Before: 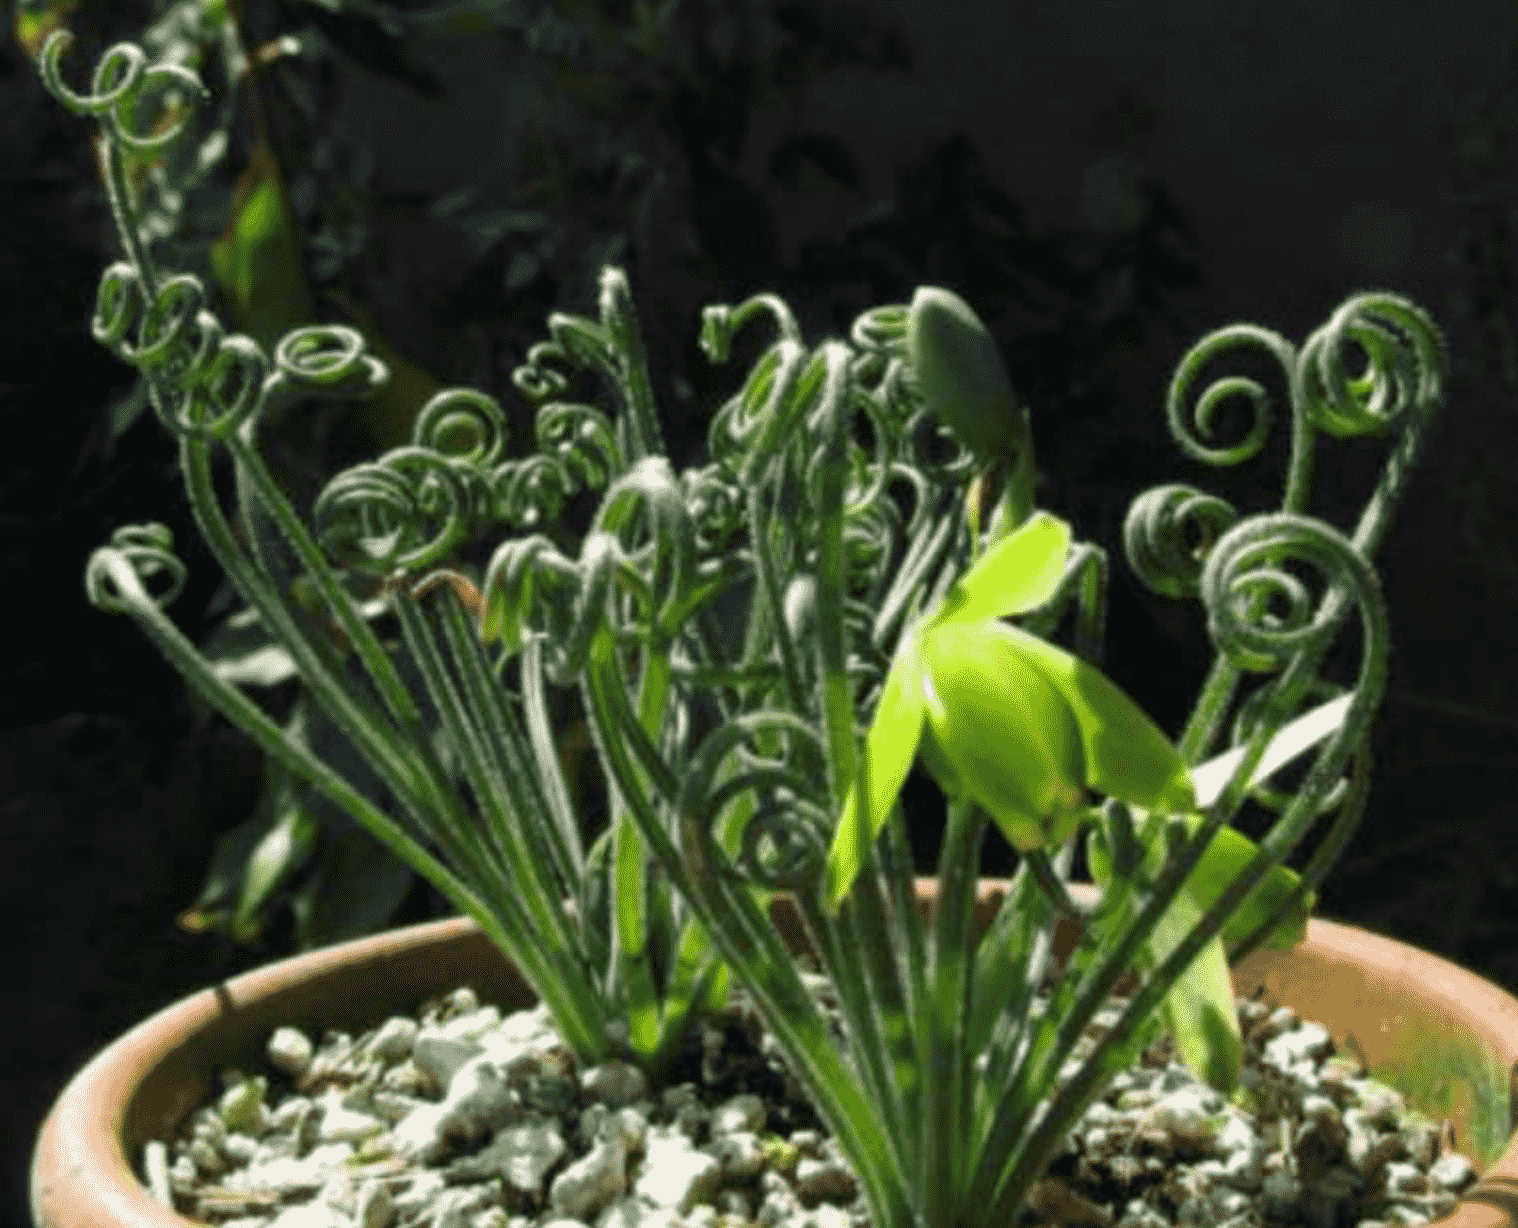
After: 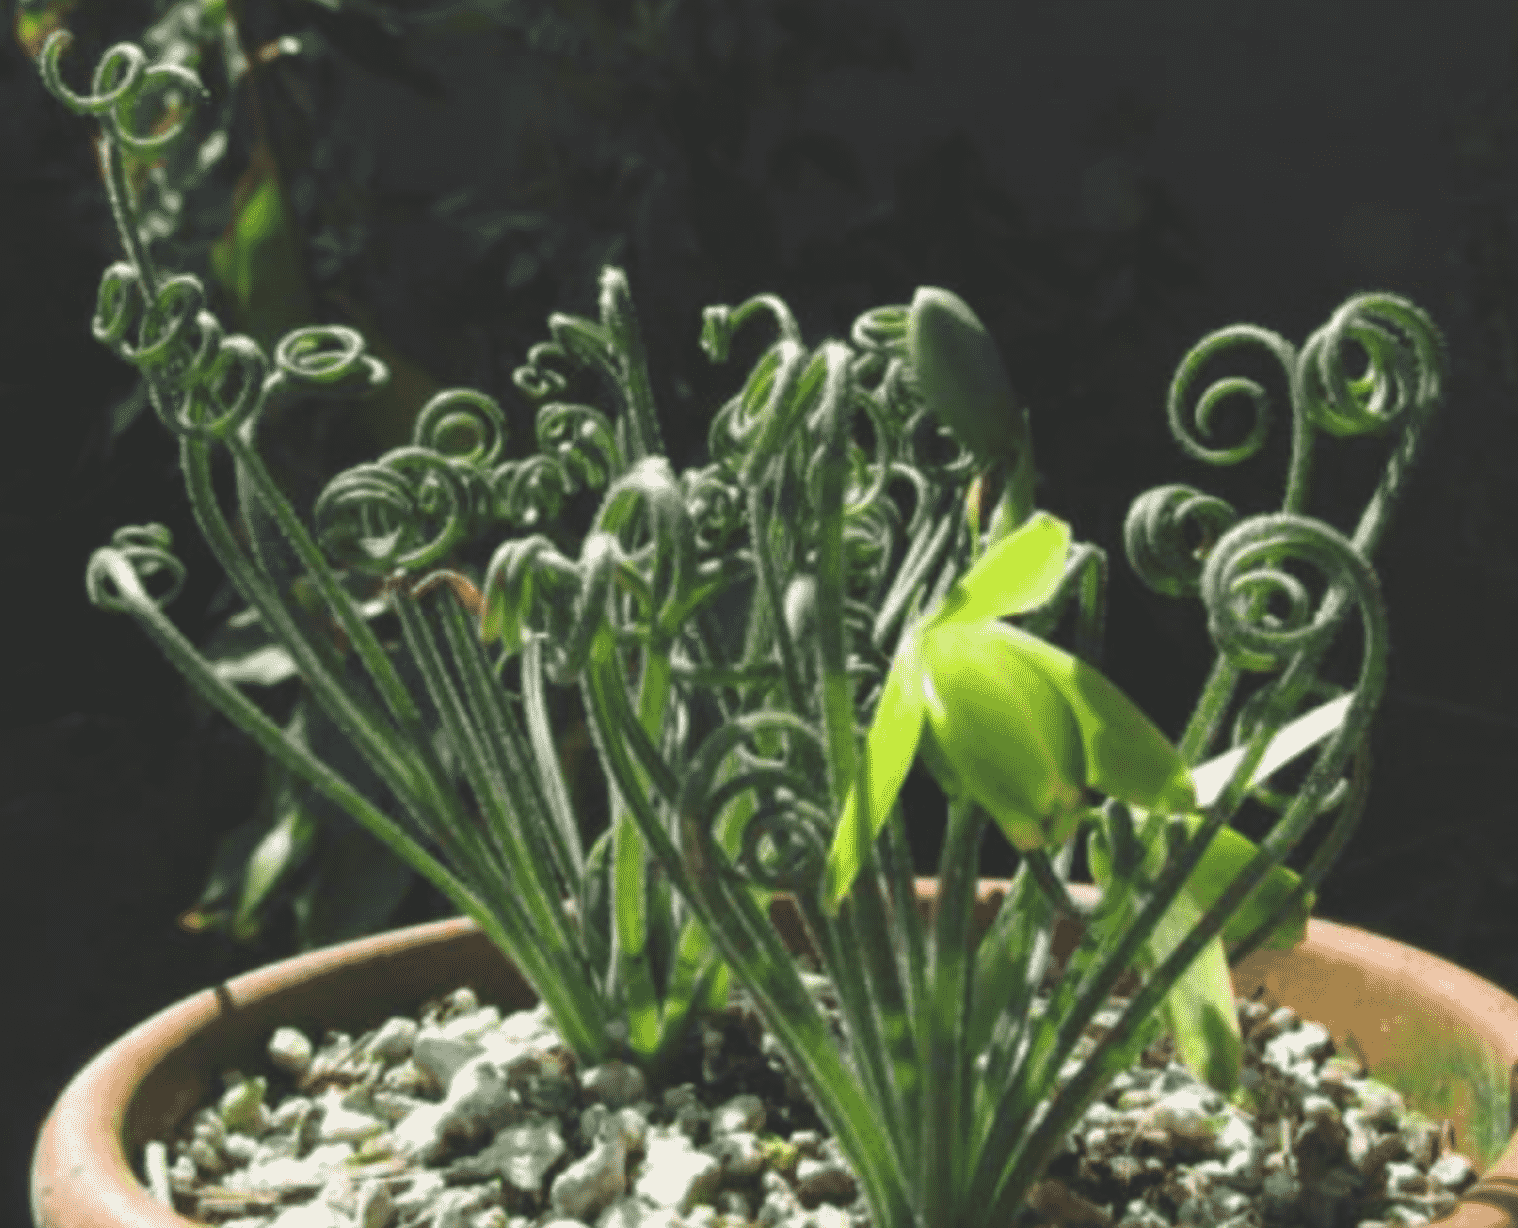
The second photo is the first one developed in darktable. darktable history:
exposure: black level correction -0.022, exposure -0.032 EV, compensate exposure bias true, compensate highlight preservation false
